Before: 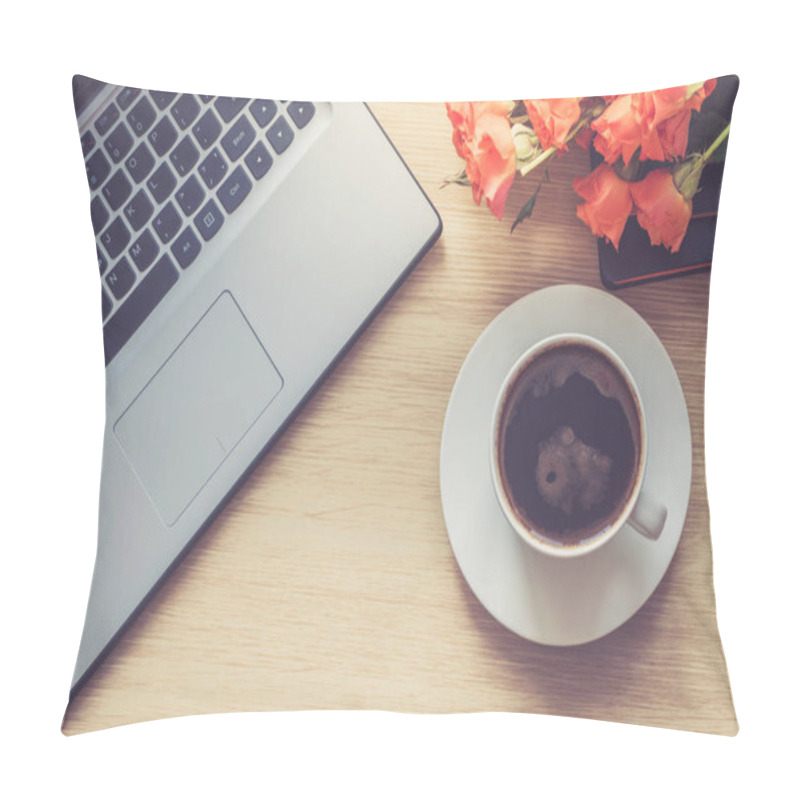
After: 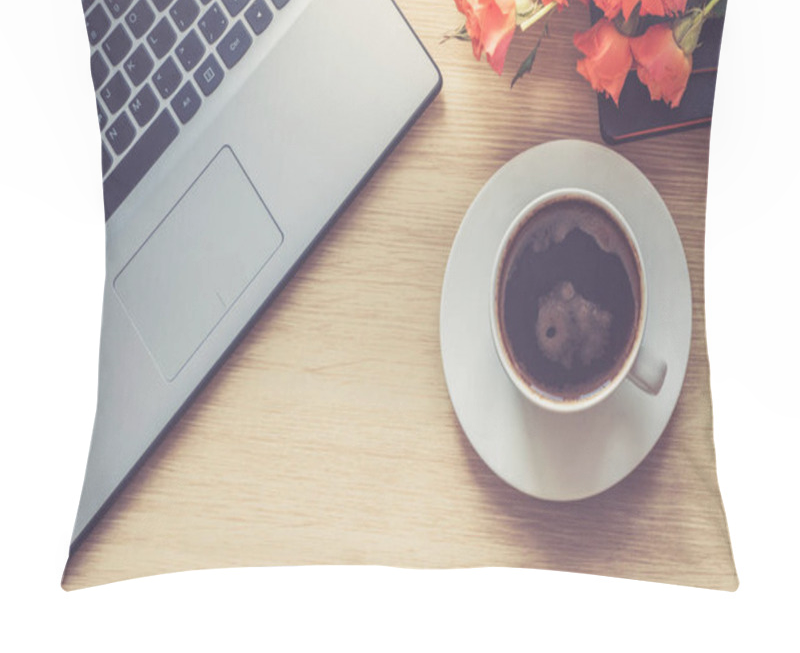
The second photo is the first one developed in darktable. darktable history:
local contrast: detail 110%
crop and rotate: top 18.262%
